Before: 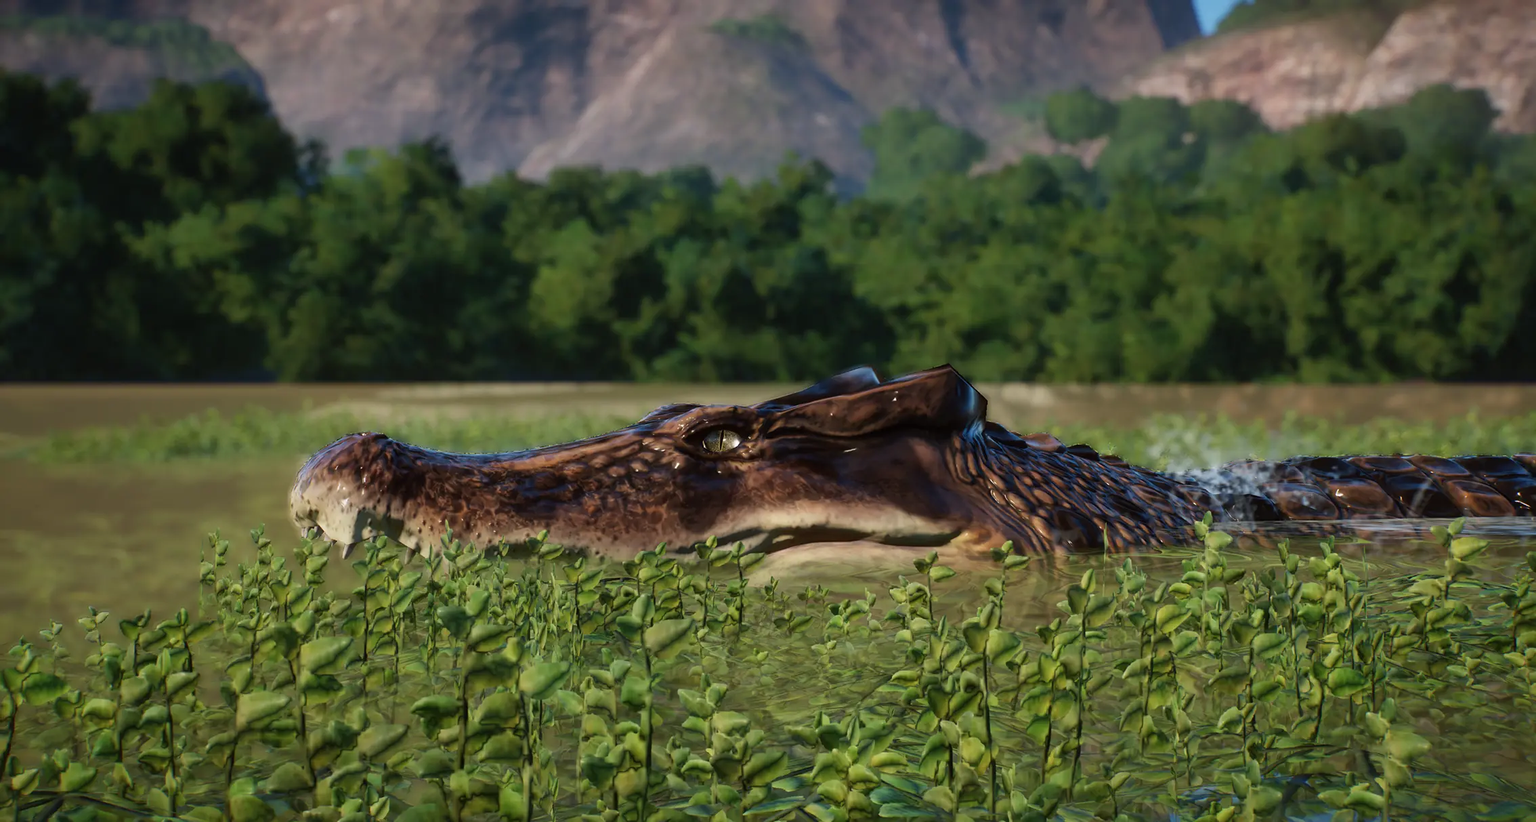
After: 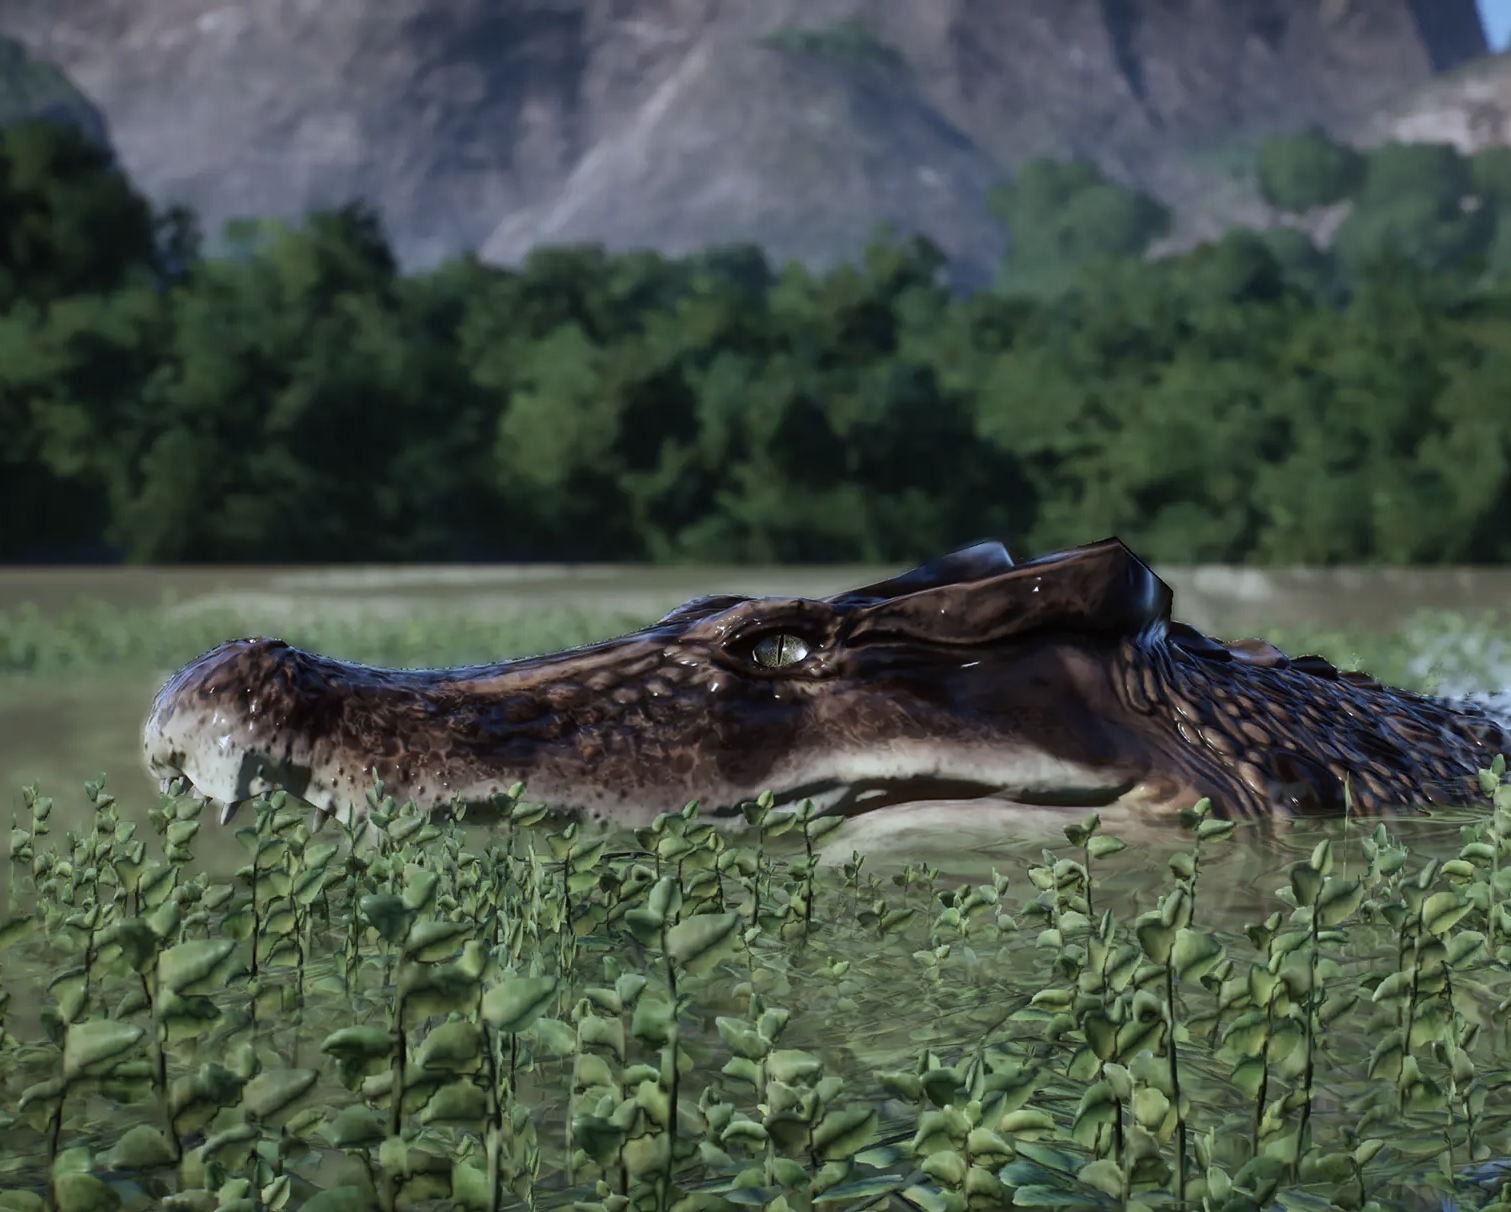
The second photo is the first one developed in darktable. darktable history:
contrast brightness saturation: contrast 0.1, saturation -0.36
color calibration: x 0.367, y 0.379, temperature 4395.86 K
white balance: red 0.924, blue 1.095
crop and rotate: left 12.648%, right 20.685%
